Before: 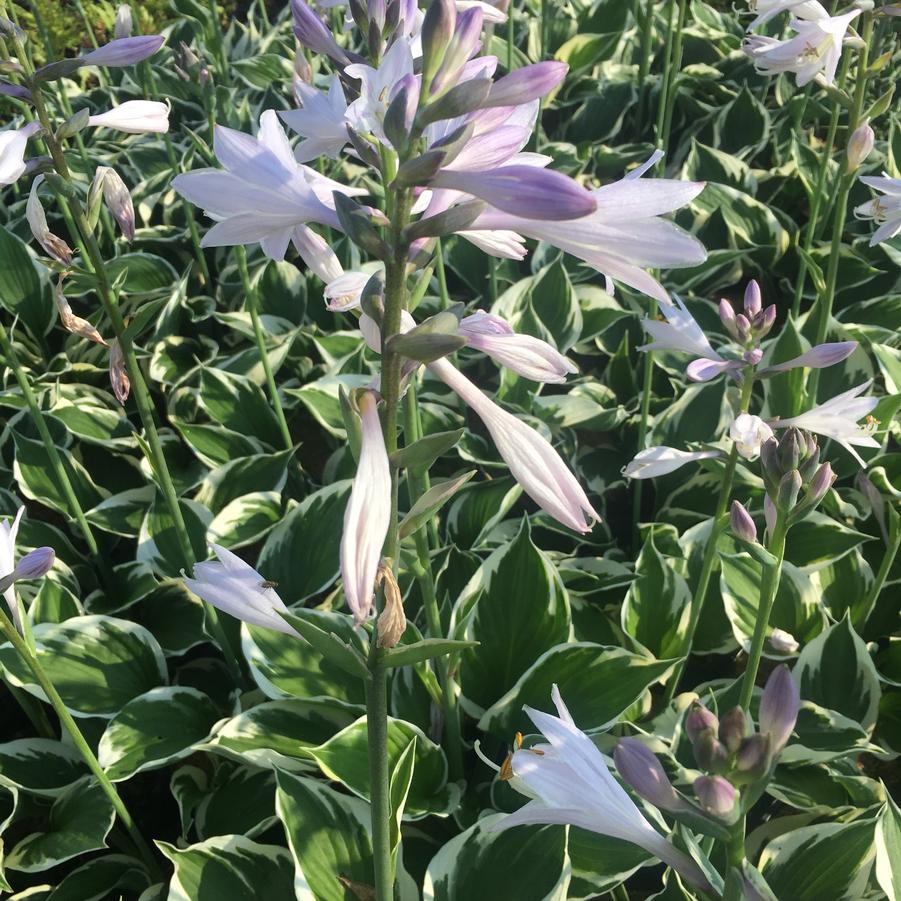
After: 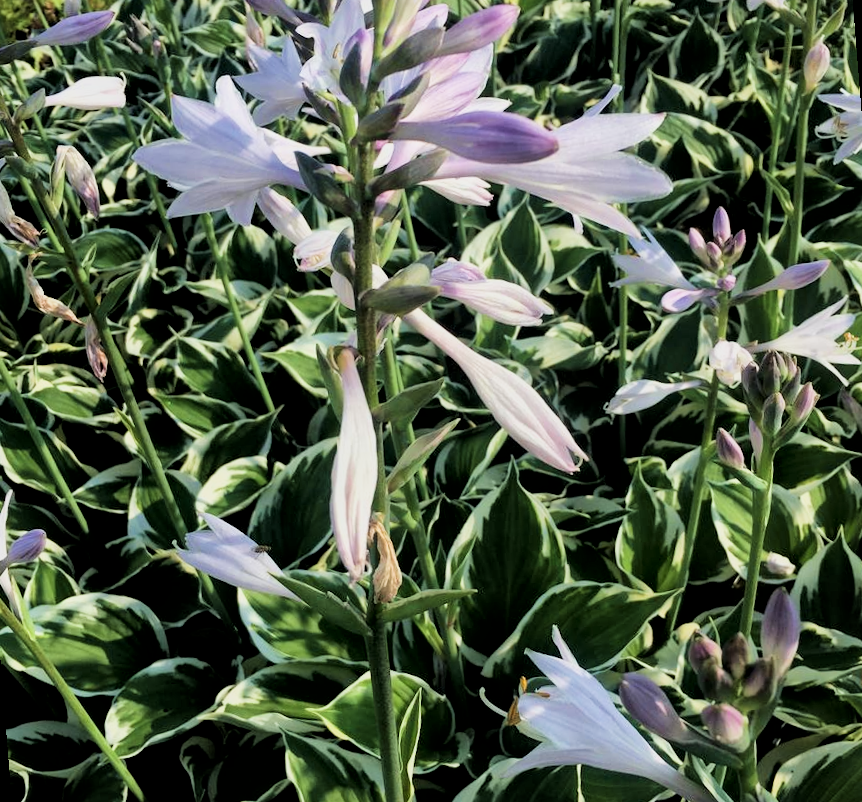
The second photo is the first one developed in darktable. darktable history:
velvia: on, module defaults
local contrast: mode bilateral grid, contrast 20, coarseness 20, detail 150%, midtone range 0.2
rotate and perspective: rotation -4.57°, crop left 0.054, crop right 0.944, crop top 0.087, crop bottom 0.914
filmic rgb: black relative exposure -5 EV, hardness 2.88, contrast 1.3, highlights saturation mix -30%
